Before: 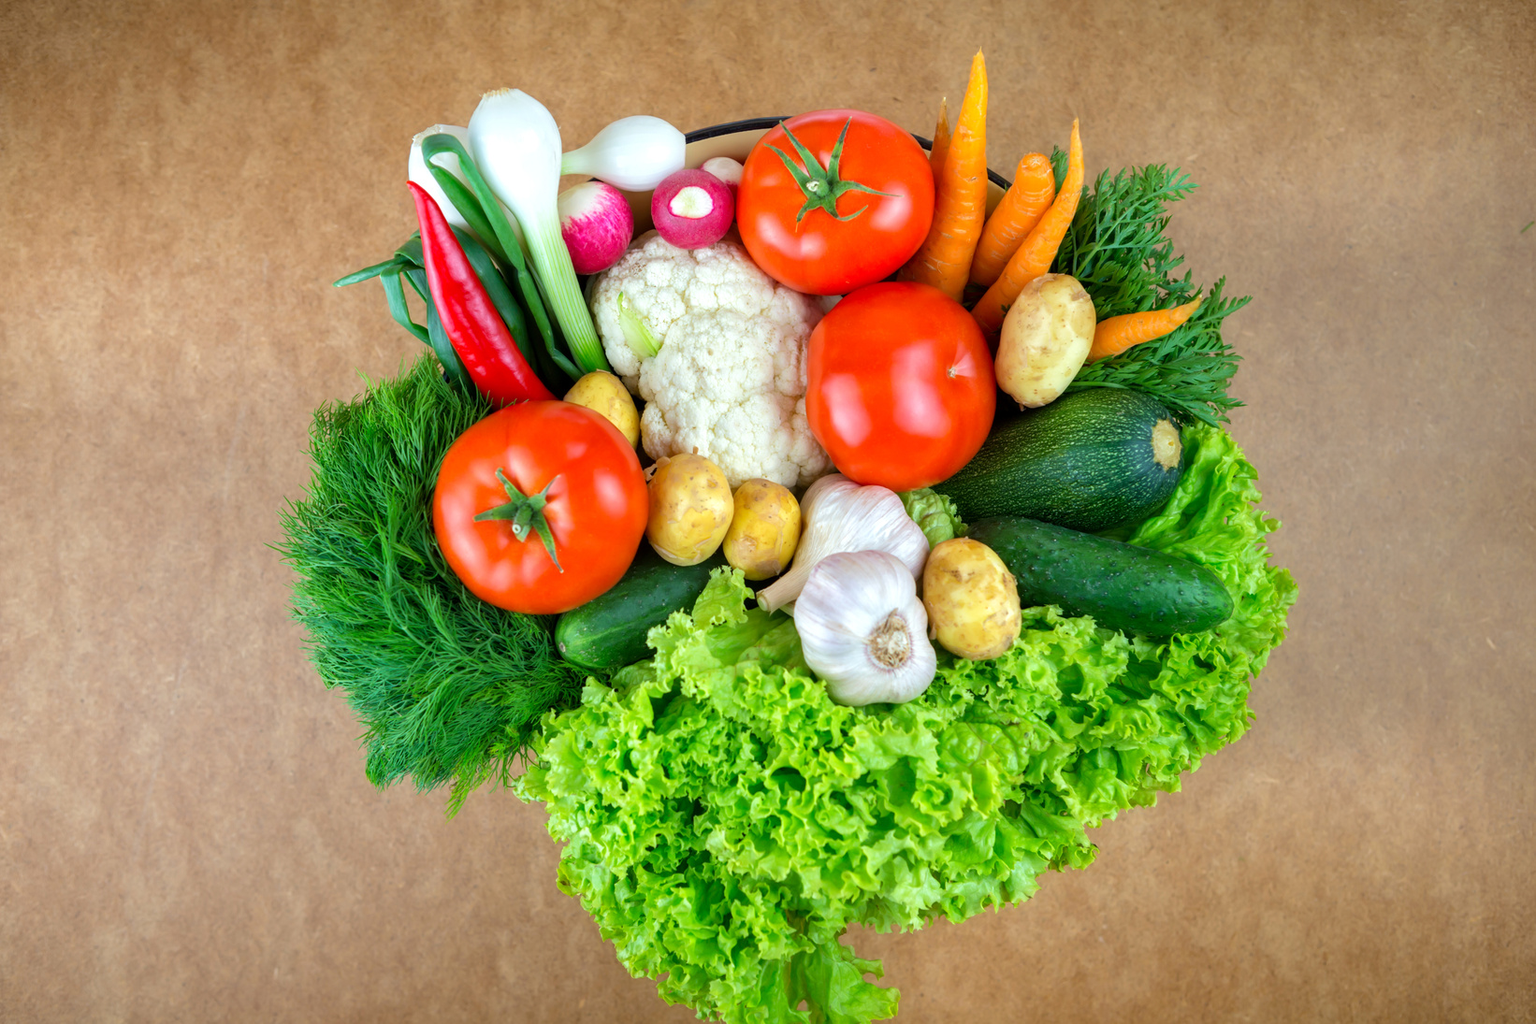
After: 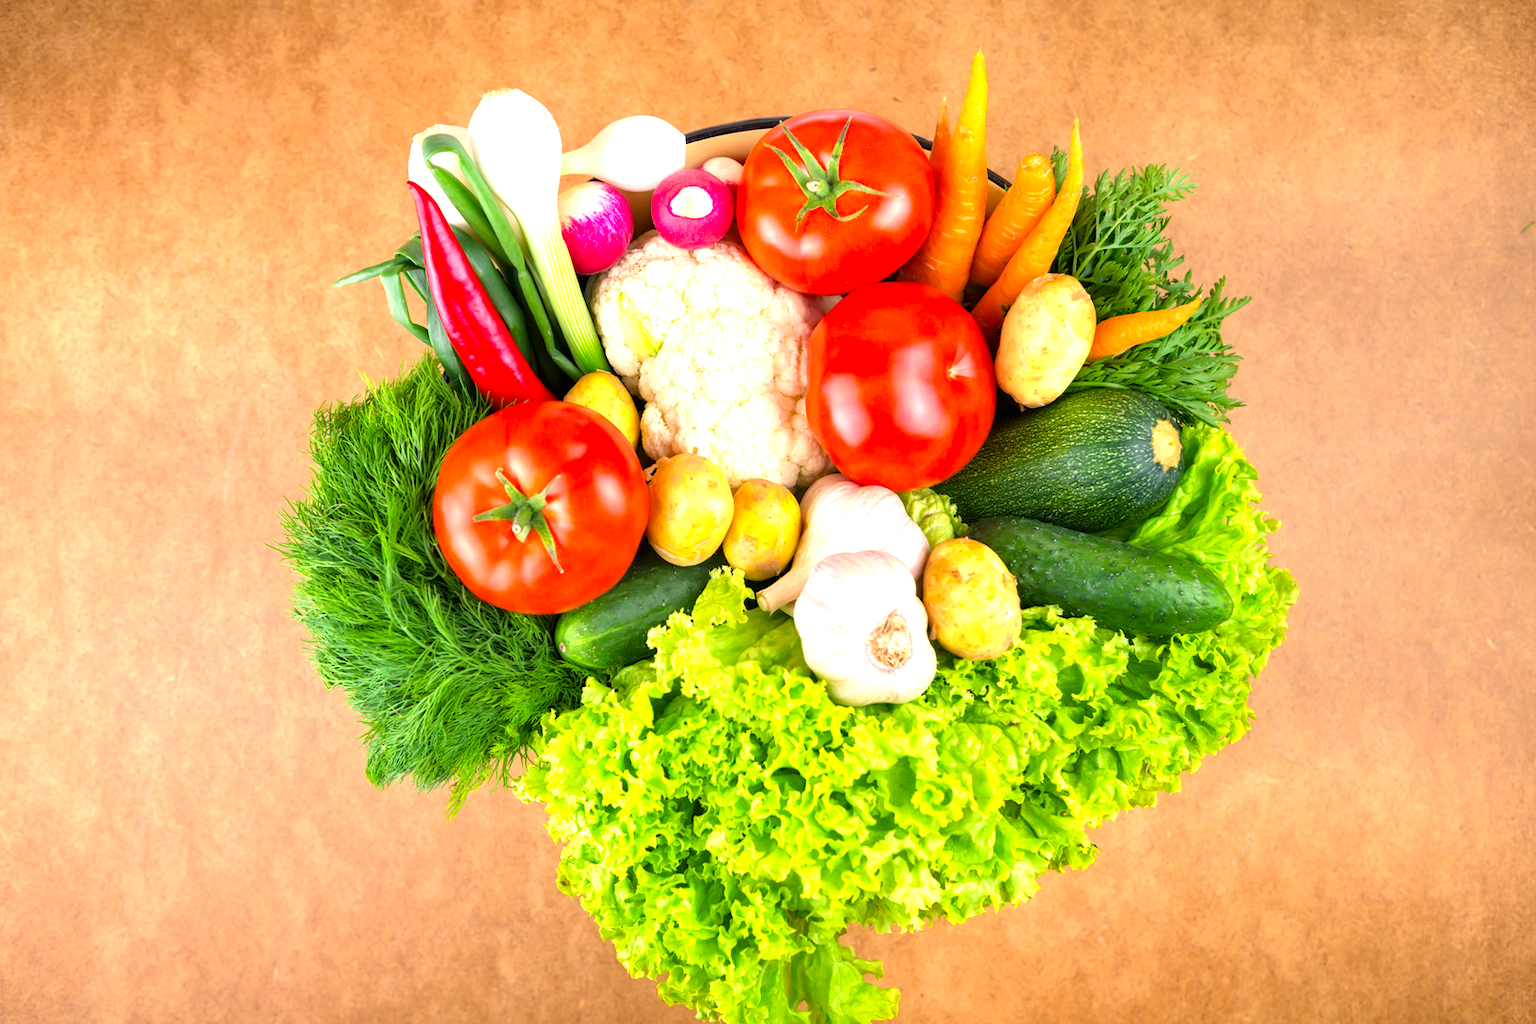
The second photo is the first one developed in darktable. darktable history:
exposure: black level correction 0, exposure 0.895 EV, compensate highlight preservation false
color correction: highlights a* 17.8, highlights b* 18.54
